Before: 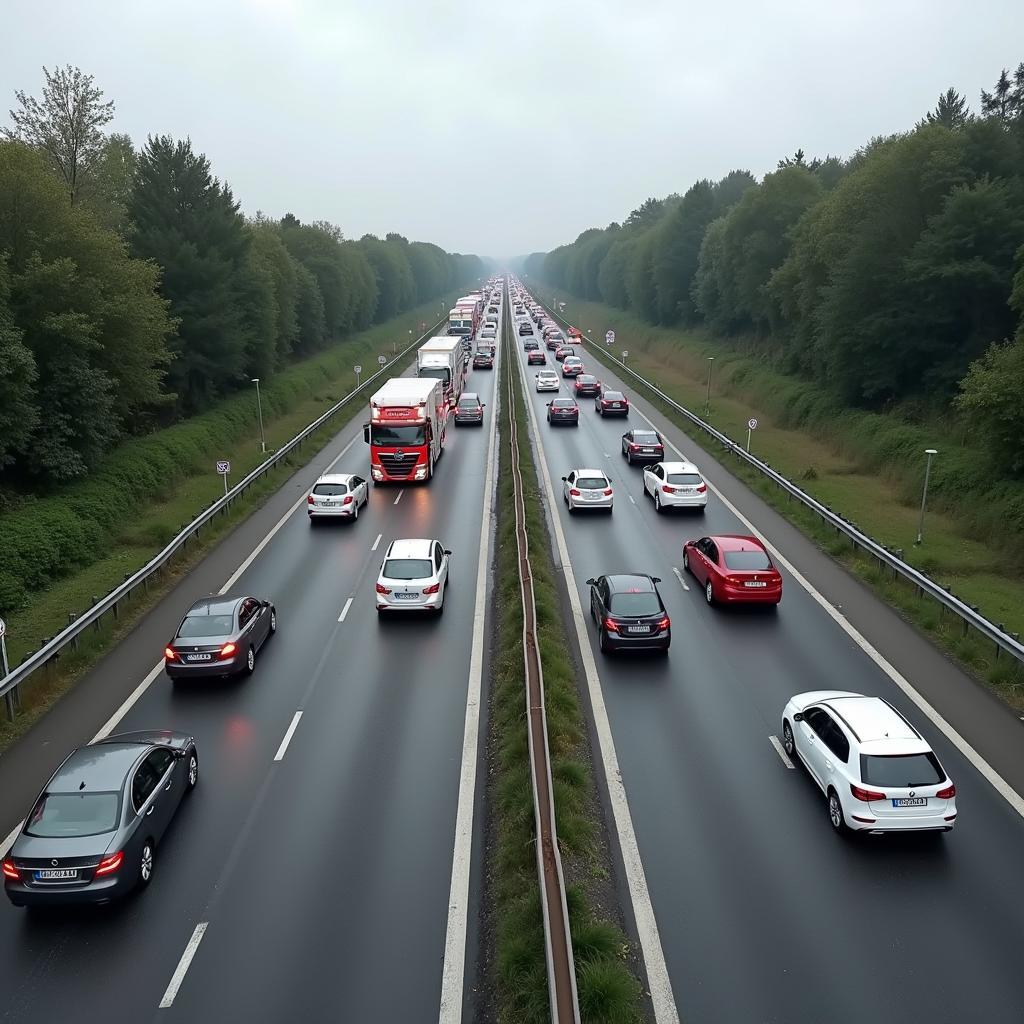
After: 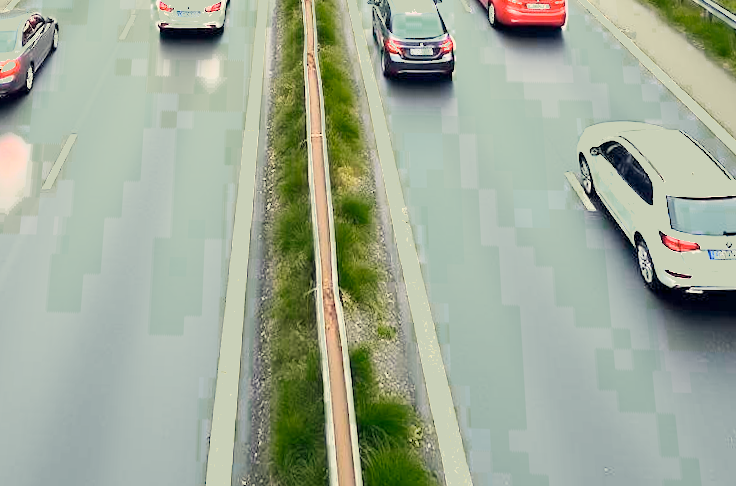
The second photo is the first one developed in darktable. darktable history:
crop and rotate: left 13.306%, top 48.129%, bottom 2.928%
rotate and perspective: rotation 0.72°, lens shift (vertical) -0.352, lens shift (horizontal) -0.051, crop left 0.152, crop right 0.859, crop top 0.019, crop bottom 0.964
filmic rgb: threshold 3 EV, hardness 4.17, latitude 50%, contrast 1.1, preserve chrominance max RGB, color science v6 (2022), contrast in shadows safe, contrast in highlights safe, enable highlight reconstruction true
color zones: curves: ch0 [(0.25, 0.5) (0.347, 0.092) (0.75, 0.5)]; ch1 [(0.25, 0.5) (0.33, 0.51) (0.75, 0.5)]
exposure: exposure 3 EV, compensate highlight preservation false
color balance rgb: shadows lift › hue 87.51°, highlights gain › chroma 1.62%, highlights gain › hue 55.1°, global offset › chroma 0.1%, global offset › hue 253.66°, linear chroma grading › global chroma 0.5%
color correction: highlights a* -5.94, highlights b* 11.19
